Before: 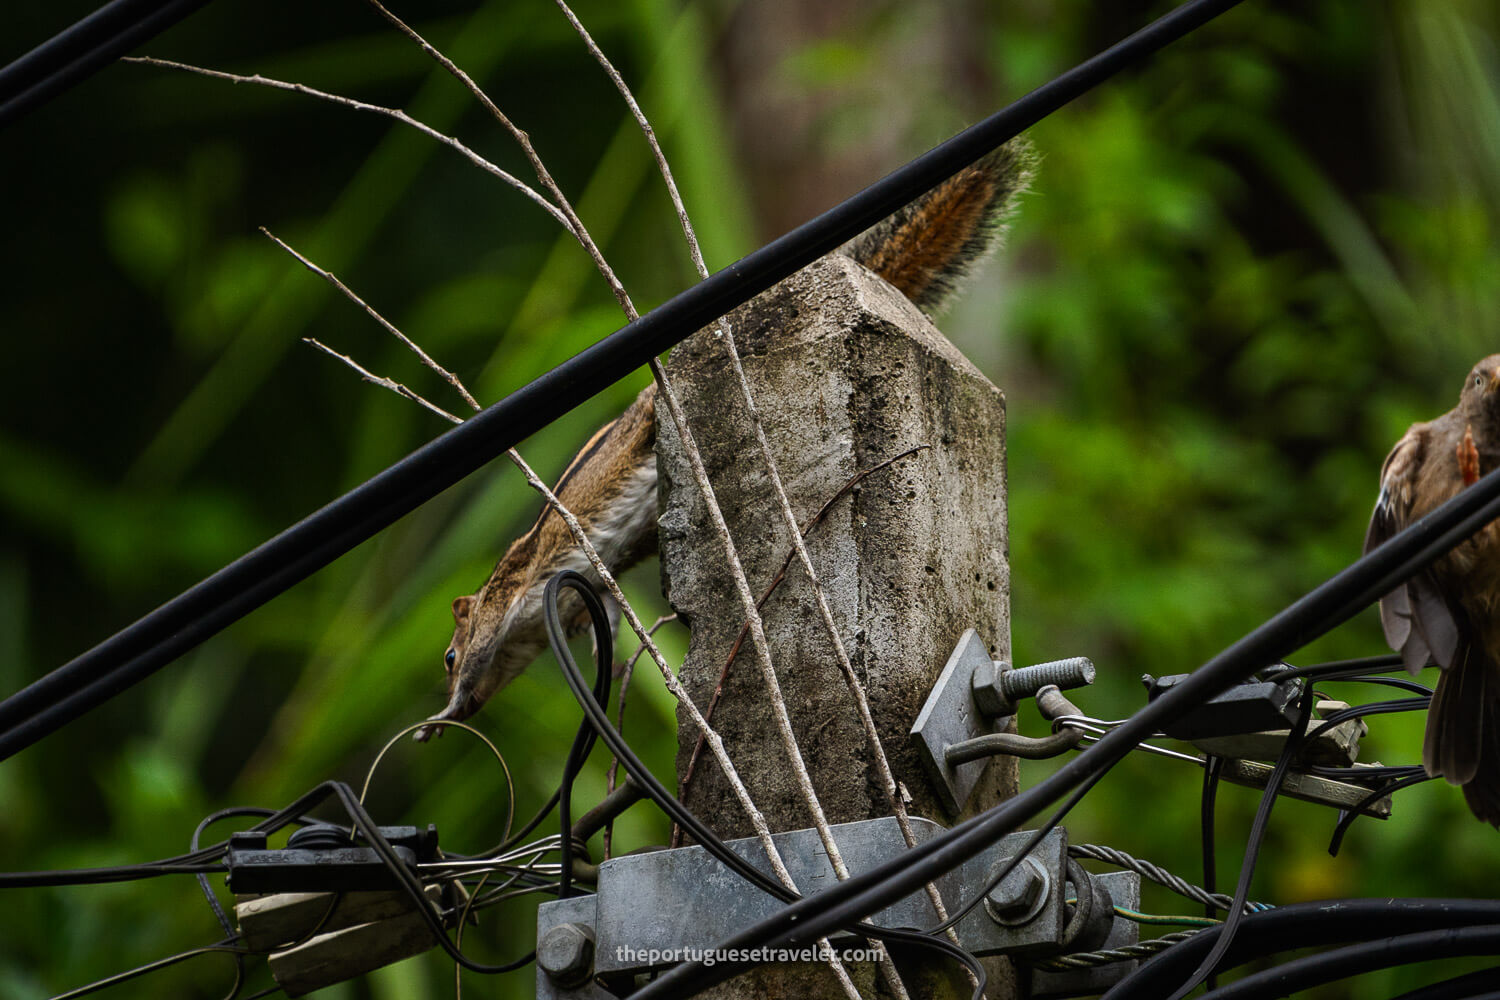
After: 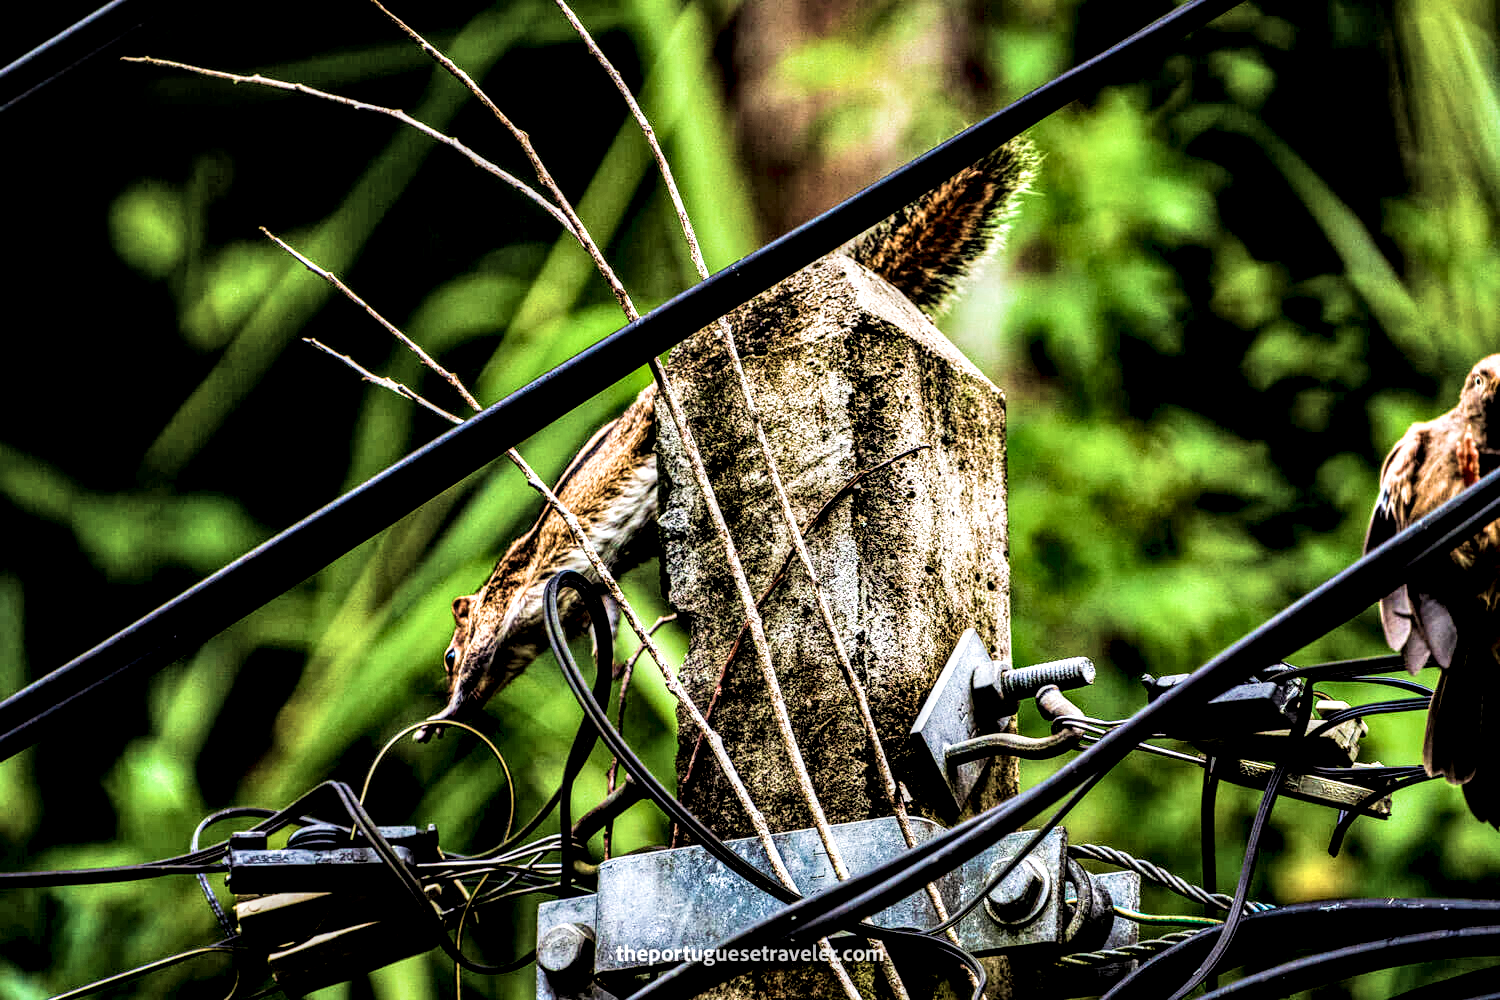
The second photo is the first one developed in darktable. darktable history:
local contrast: highlights 19%, detail 187%
velvia: strength 75%
contrast equalizer: y [[0.6 ×6], [0.55 ×6], [0 ×6], [0 ×6], [0 ×6]]
exposure: black level correction 0, exposure 1.099 EV, compensate highlight preservation false
filmic rgb: black relative exposure -5.13 EV, white relative exposure 3.99 EV, hardness 2.9, contrast 1.301, highlights saturation mix -29.48%
